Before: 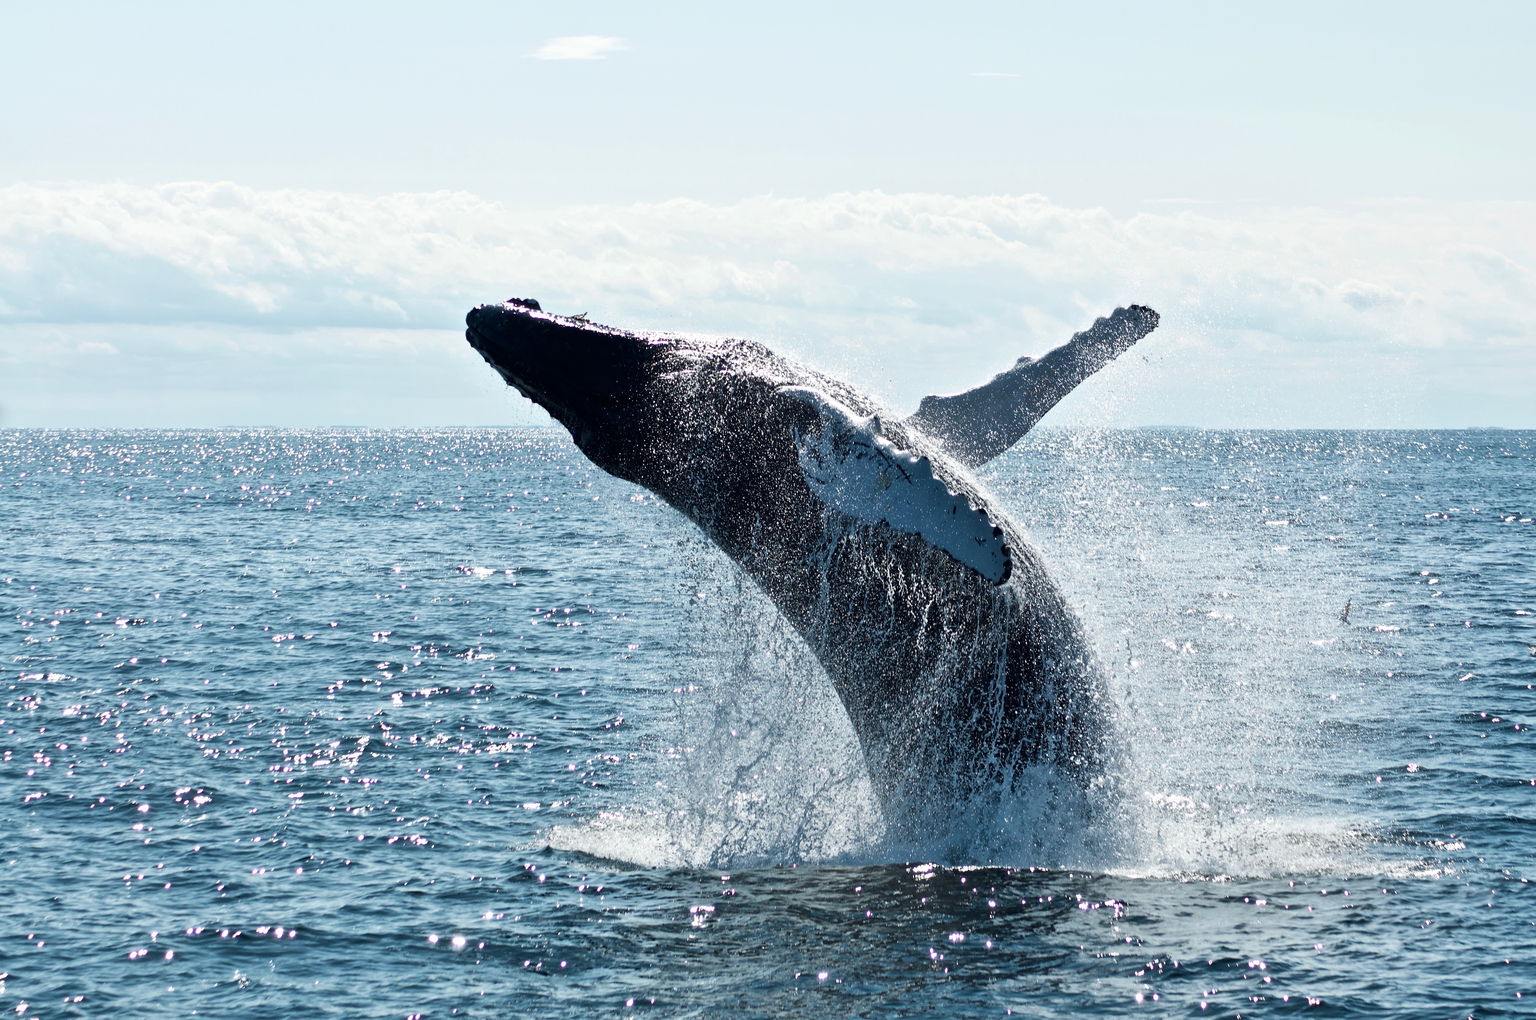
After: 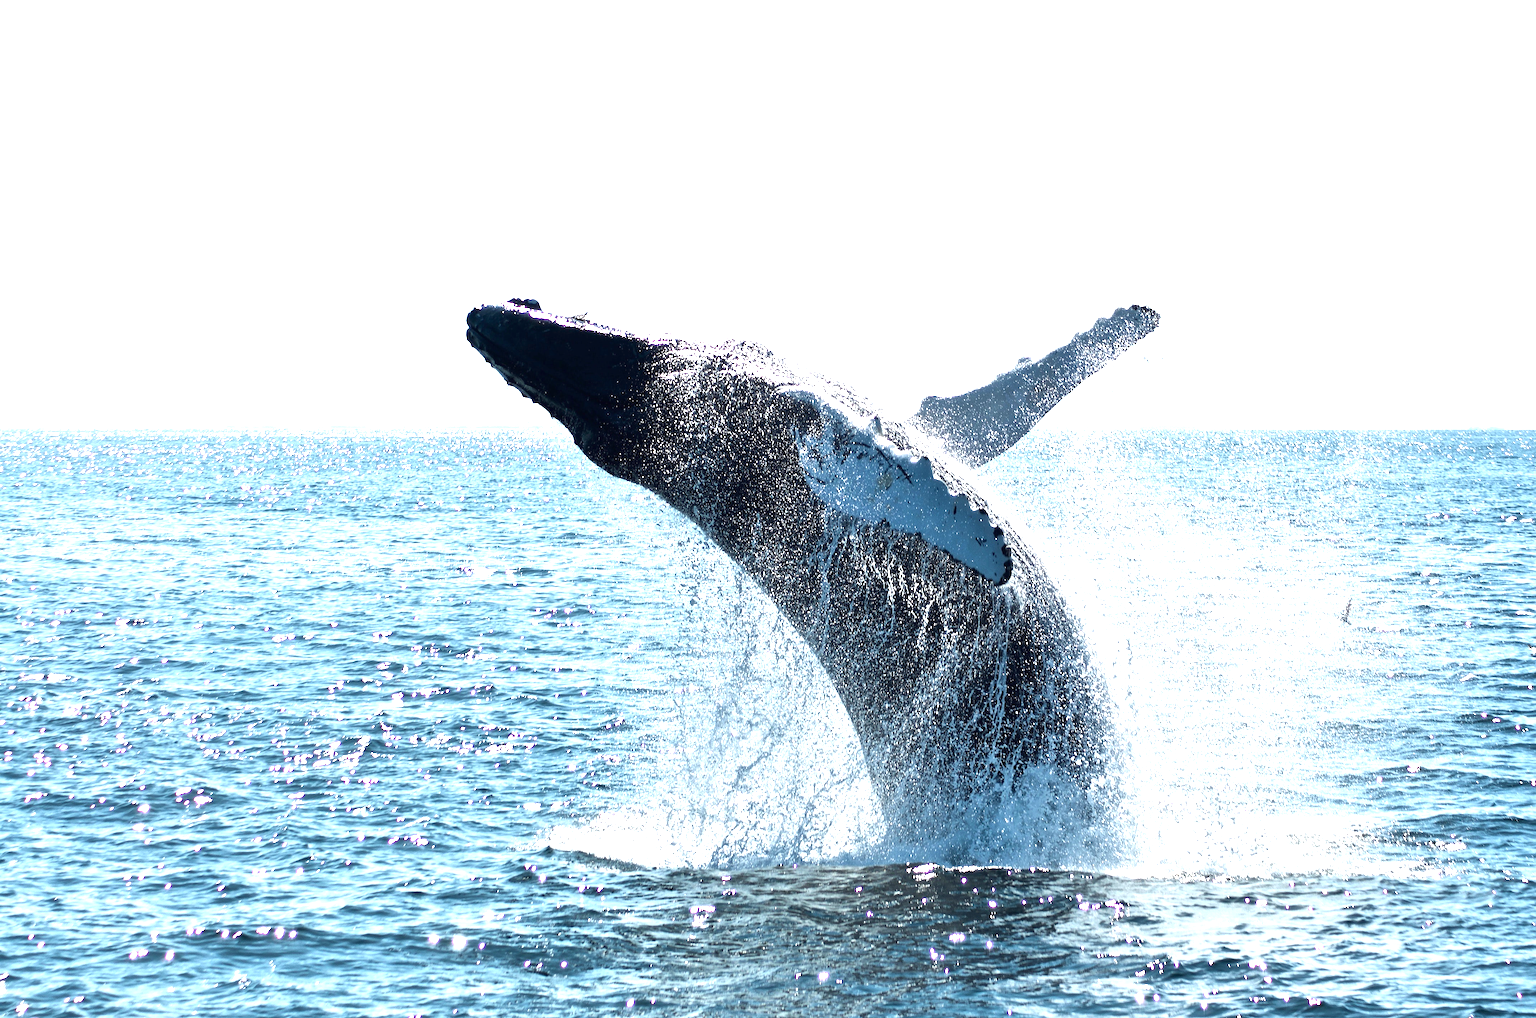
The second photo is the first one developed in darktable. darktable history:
exposure: black level correction 0, exposure 1.2 EV, compensate highlight preservation false
crop: top 0.05%, bottom 0.098%
